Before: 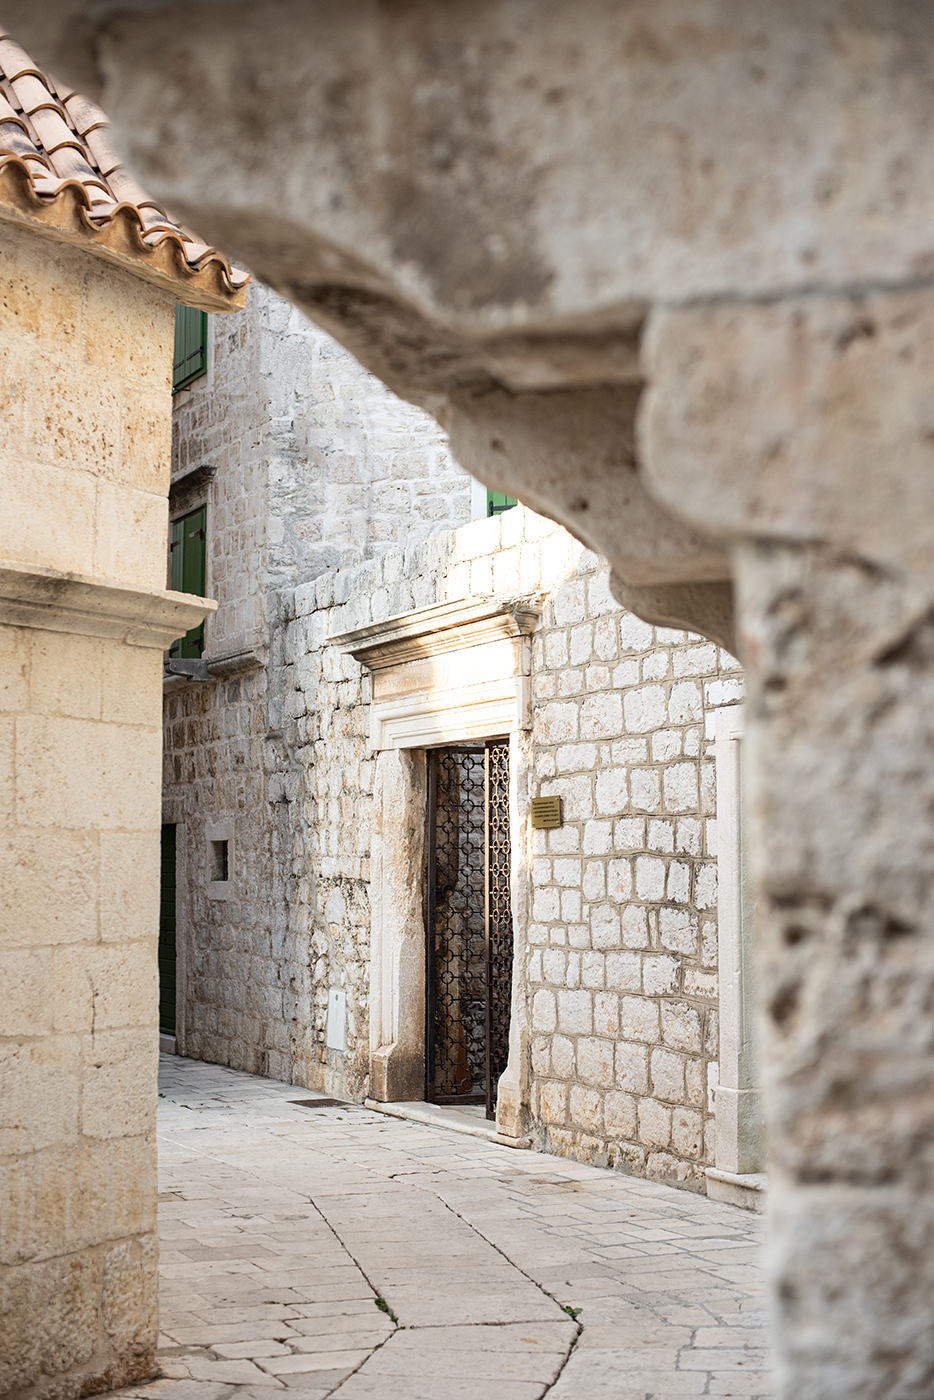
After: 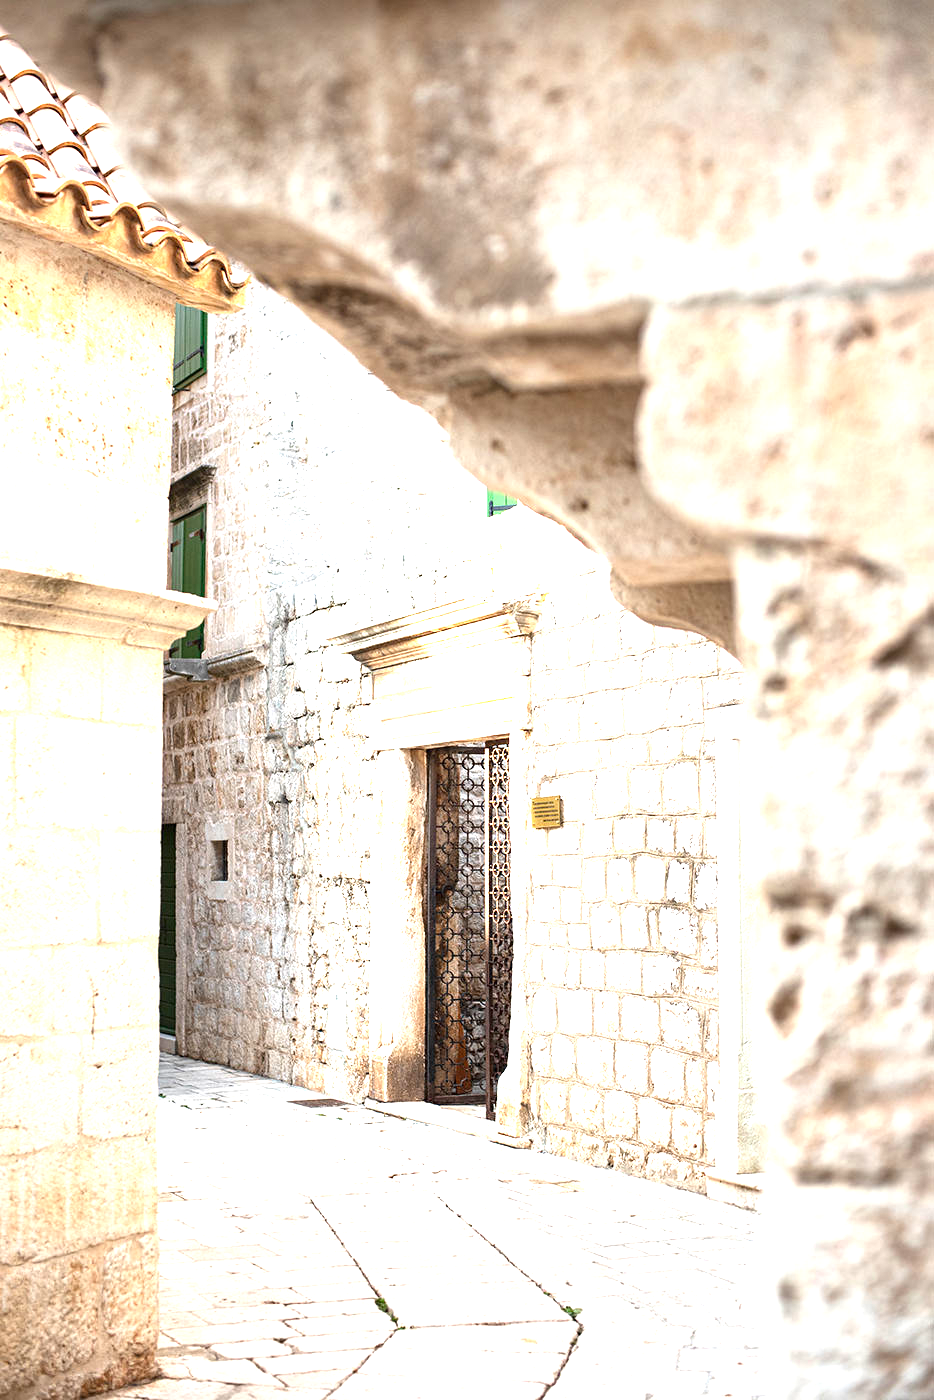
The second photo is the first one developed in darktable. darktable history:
exposure: exposure 1.513 EV, compensate highlight preservation false
